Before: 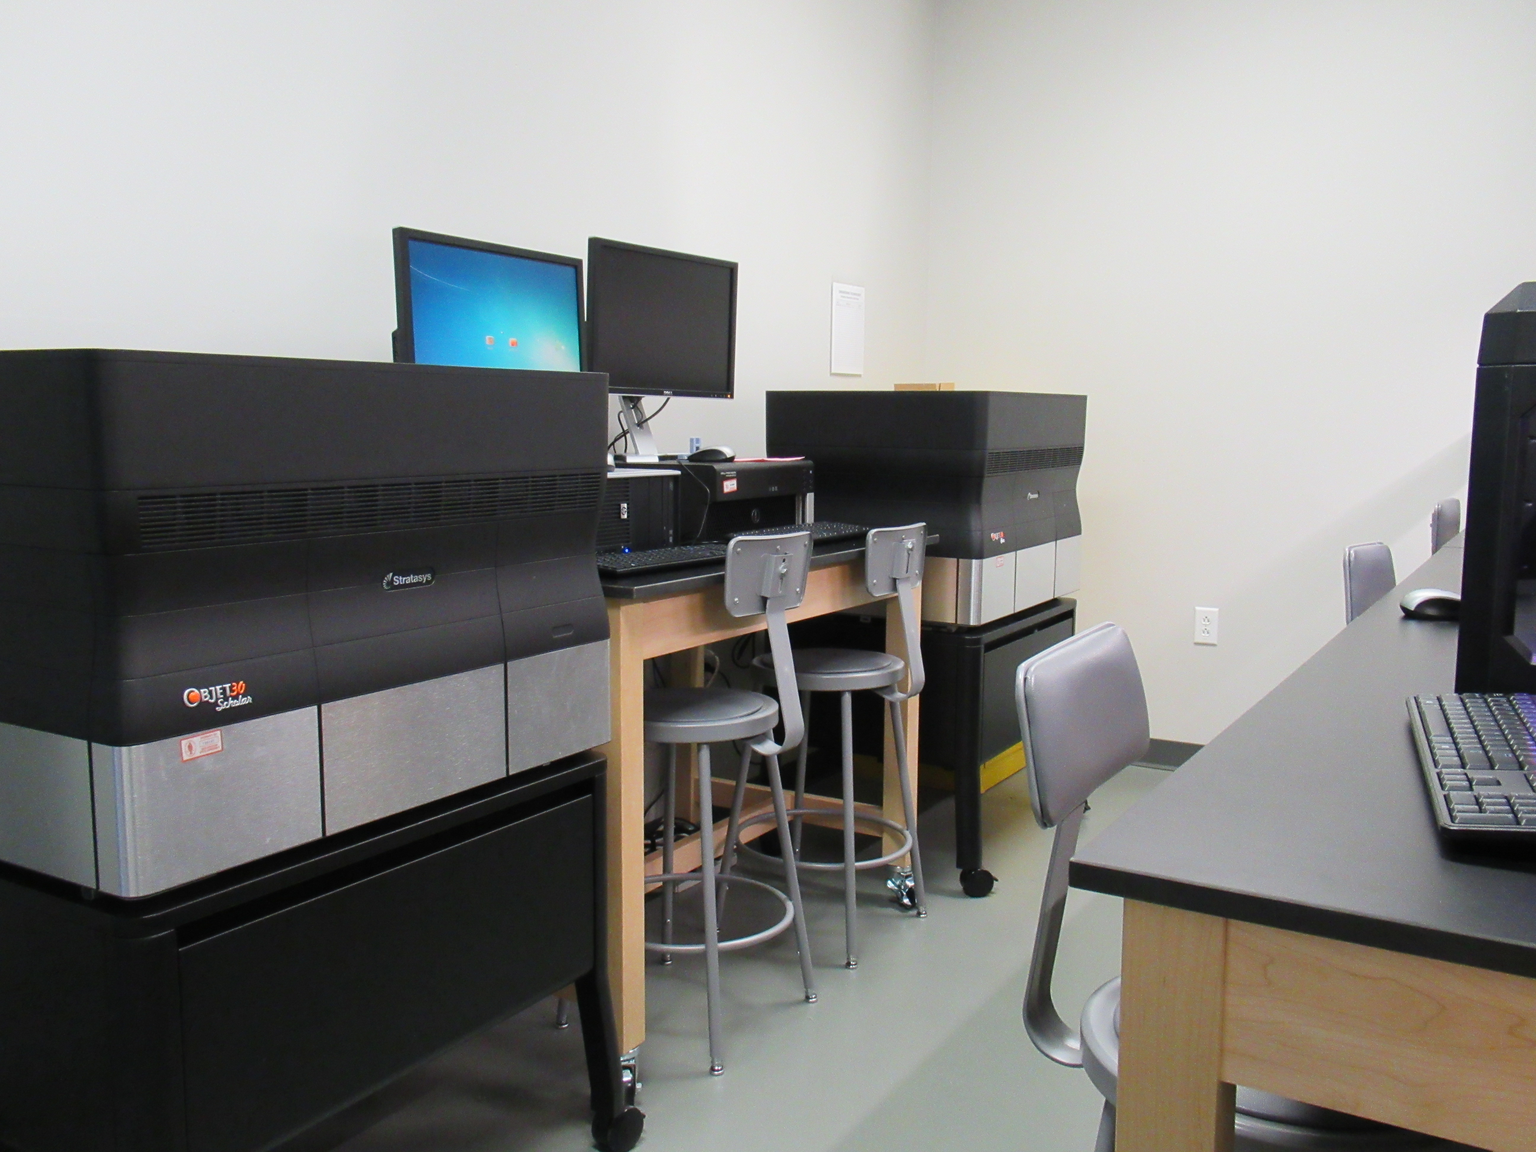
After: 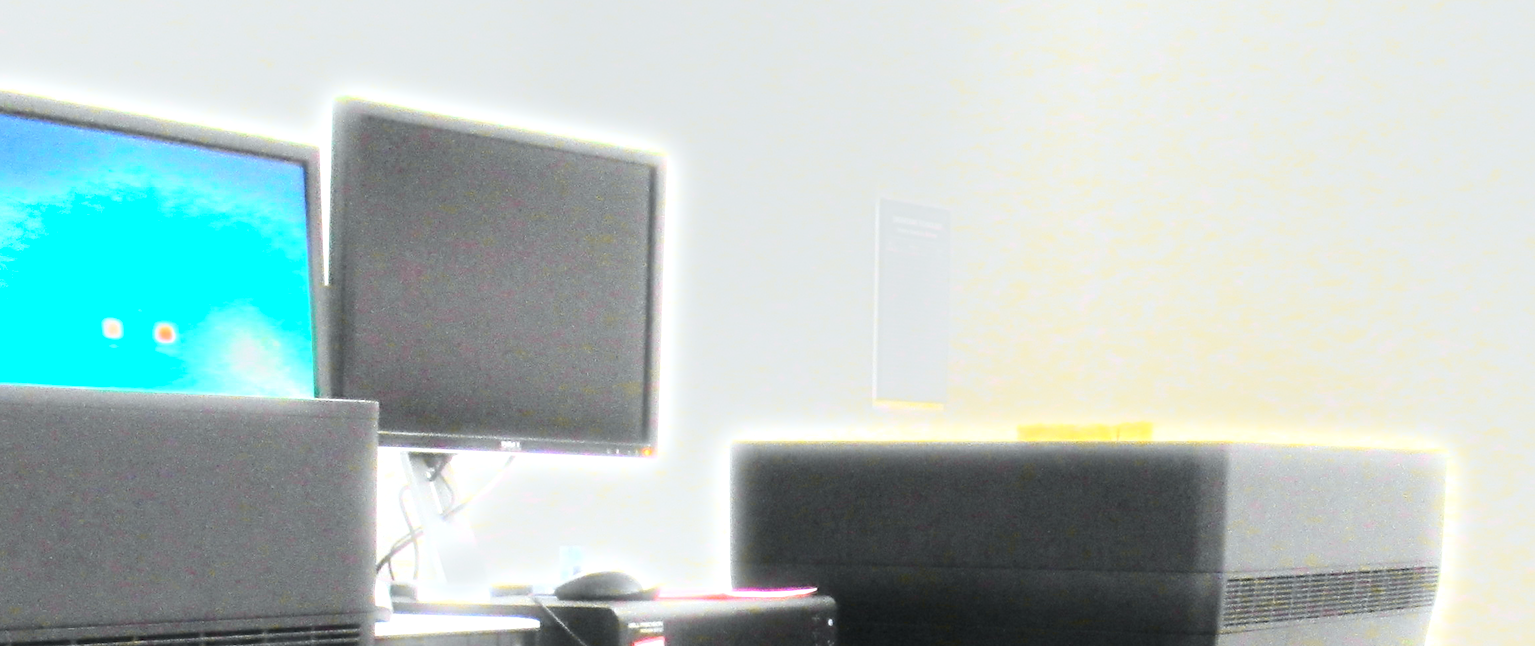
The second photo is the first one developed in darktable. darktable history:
crop: left 28.64%, top 16.832%, right 26.637%, bottom 58.055%
bloom: size 5%, threshold 95%, strength 15%
exposure: black level correction 0.001, exposure 1.646 EV, compensate exposure bias true, compensate highlight preservation false
tone curve: curves: ch0 [(0, 0) (0.071, 0.06) (0.253, 0.242) (0.437, 0.498) (0.55, 0.644) (0.657, 0.749) (0.823, 0.876) (1, 0.99)]; ch1 [(0, 0) (0.346, 0.307) (0.408, 0.369) (0.453, 0.457) (0.476, 0.489) (0.502, 0.493) (0.521, 0.515) (0.537, 0.531) (0.612, 0.641) (0.676, 0.728) (1, 1)]; ch2 [(0, 0) (0.346, 0.34) (0.434, 0.46) (0.485, 0.494) (0.5, 0.494) (0.511, 0.504) (0.537, 0.551) (0.579, 0.599) (0.625, 0.686) (1, 1)], color space Lab, independent channels, preserve colors none
